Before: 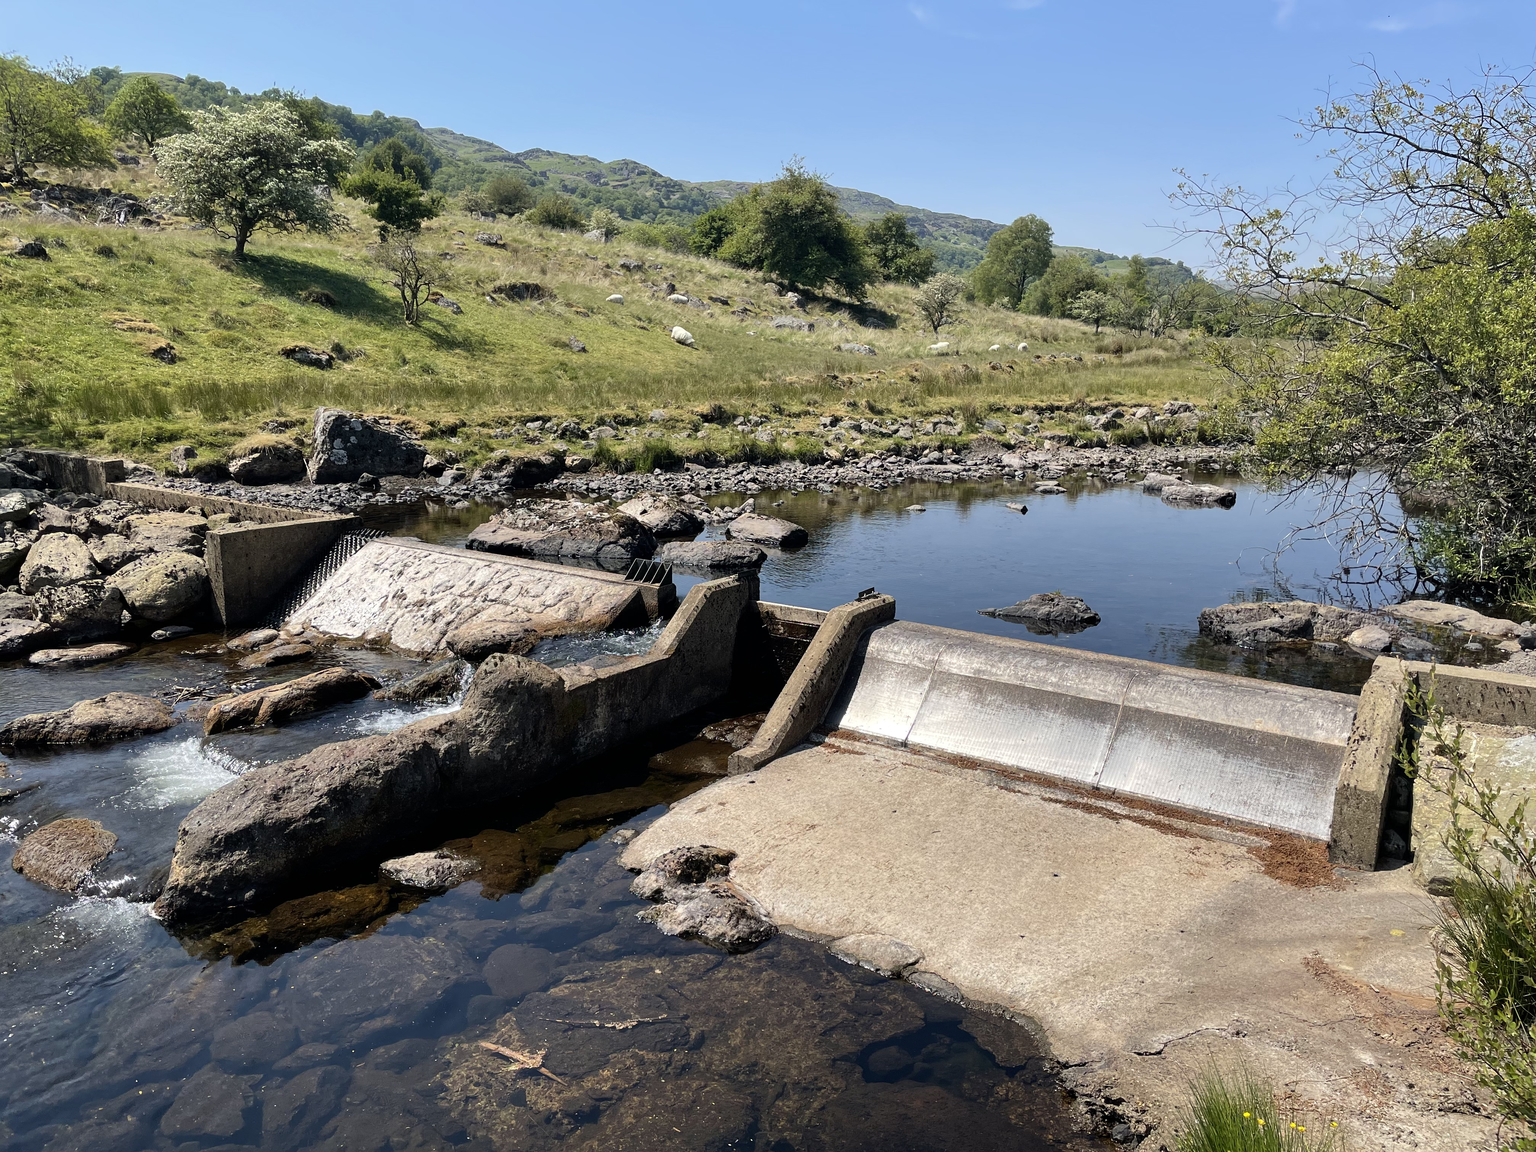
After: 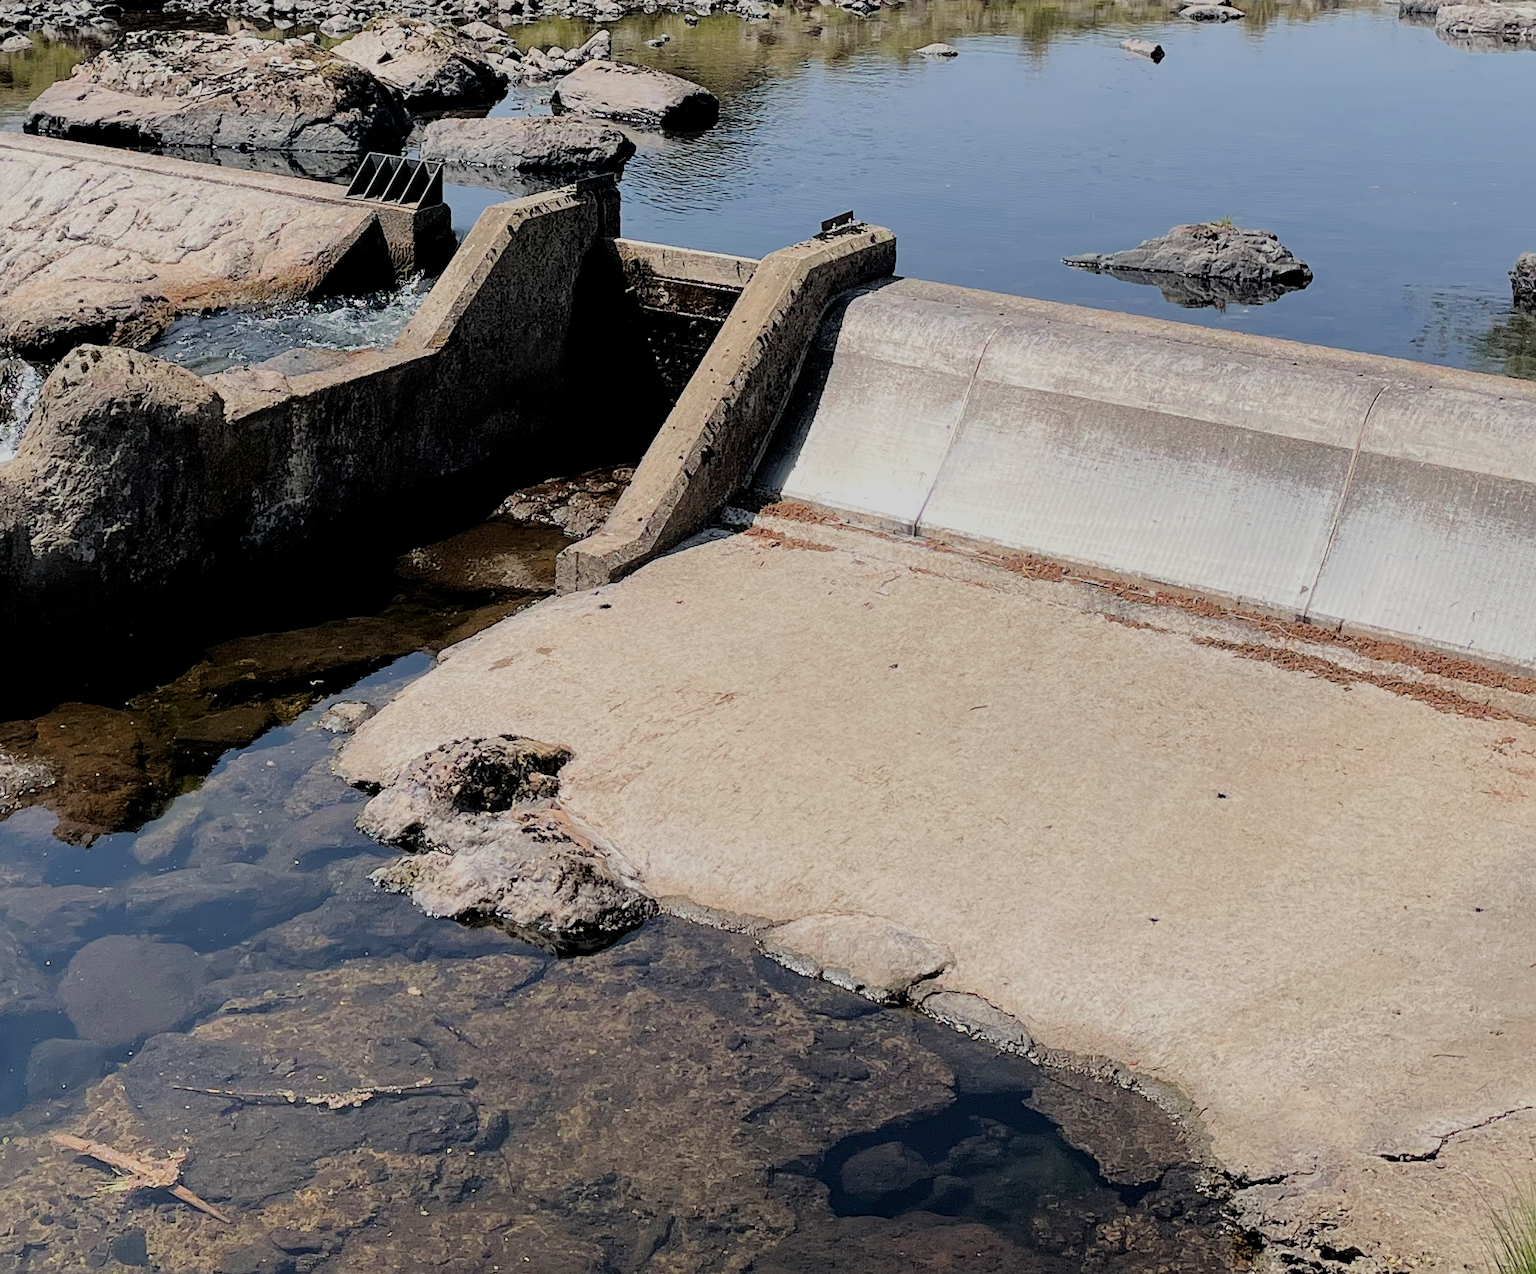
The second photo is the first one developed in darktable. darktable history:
crop: left 29.572%, top 41.997%, right 21.17%, bottom 3.484%
sharpen: amount 0.201
exposure: exposure 0.203 EV, compensate highlight preservation false
tone equalizer: -8 EV -0.717 EV, -7 EV -0.681 EV, -6 EV -0.575 EV, -5 EV -0.406 EV, -3 EV 0.373 EV, -2 EV 0.6 EV, -1 EV 0.674 EV, +0 EV 0.739 EV
filmic rgb: middle gray luminance 2.68%, black relative exposure -9.97 EV, white relative exposure 6.99 EV, threshold 3.04 EV, dynamic range scaling 9.91%, target black luminance 0%, hardness 3.19, latitude 43.82%, contrast 0.676, highlights saturation mix 6.41%, shadows ↔ highlights balance 13.14%, enable highlight reconstruction true
